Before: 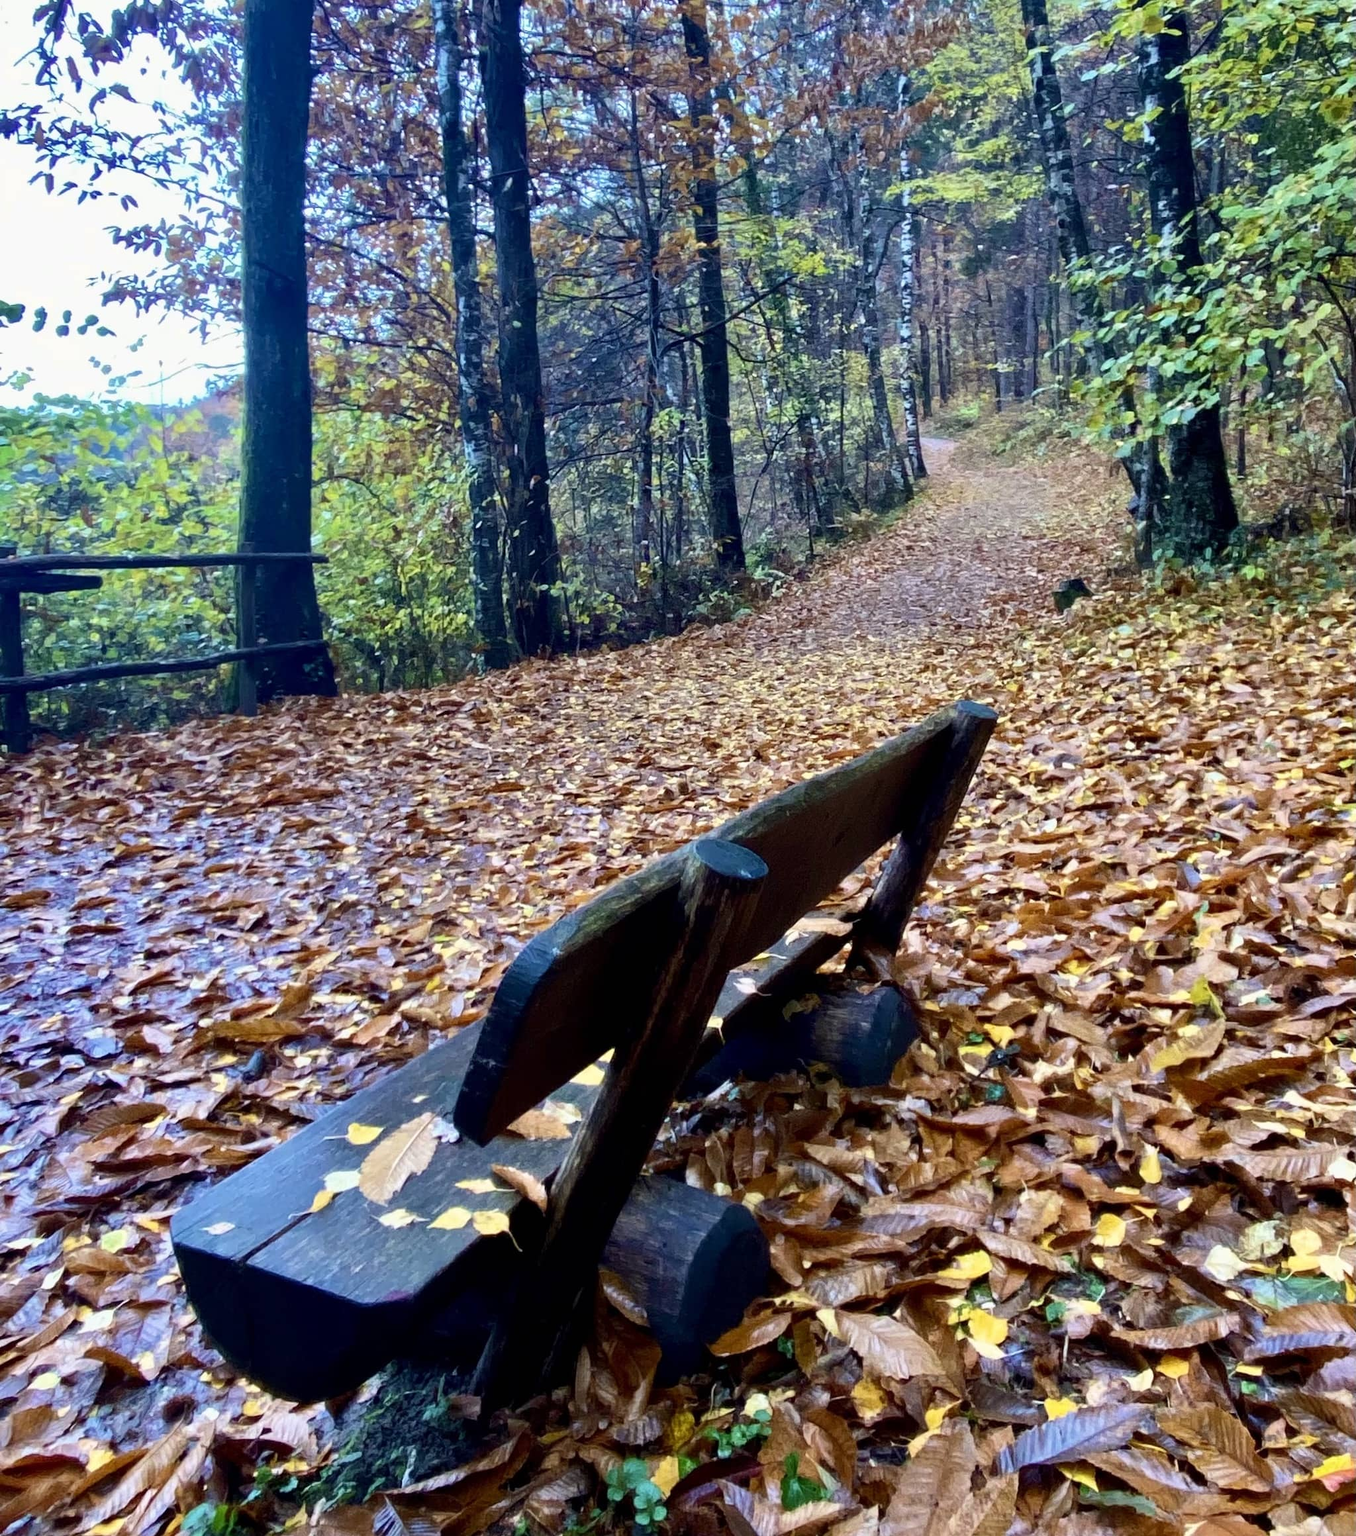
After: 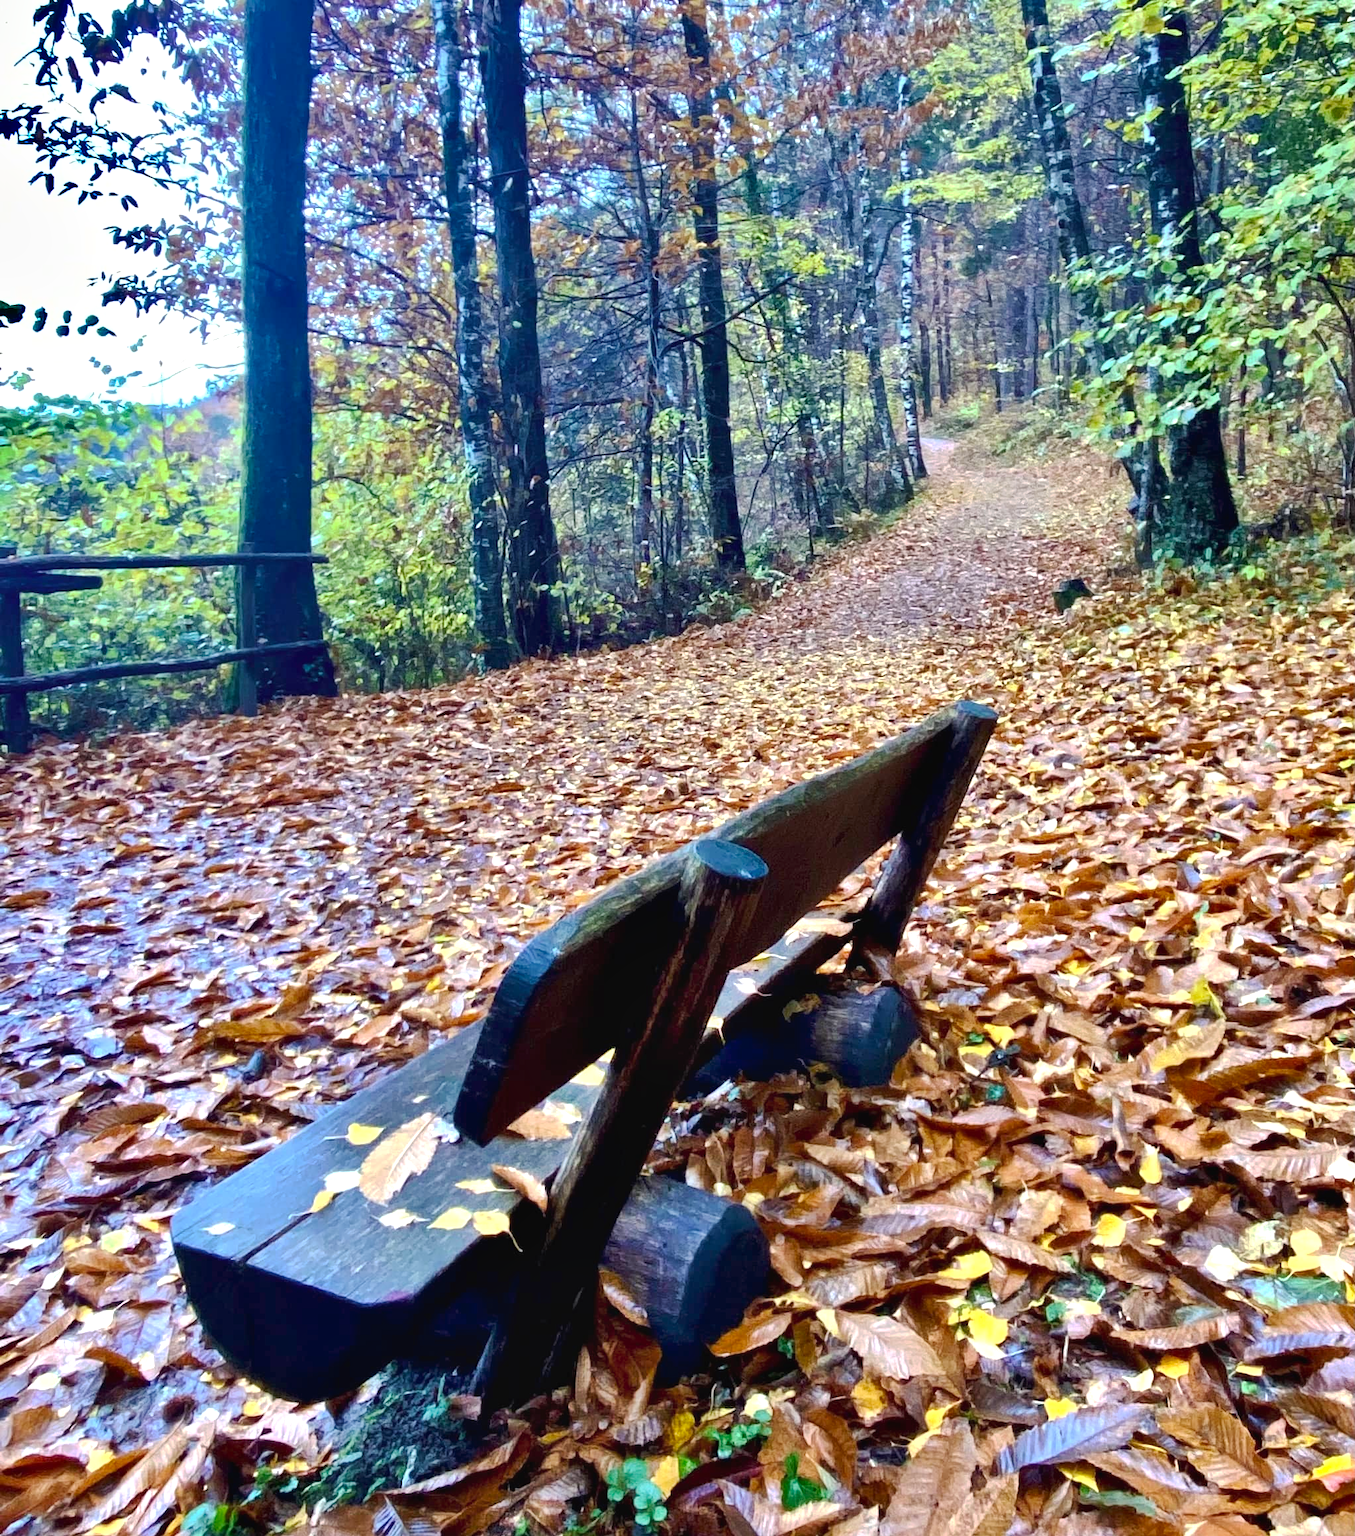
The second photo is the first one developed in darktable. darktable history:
exposure: black level correction 0, exposure 0.5 EV, compensate exposure bias true, compensate highlight preservation false
shadows and highlights: low approximation 0.01, soften with gaussian
tone curve: curves: ch0 [(0, 0) (0.003, 0.018) (0.011, 0.024) (0.025, 0.038) (0.044, 0.067) (0.069, 0.098) (0.1, 0.13) (0.136, 0.165) (0.177, 0.205) (0.224, 0.249) (0.277, 0.304) (0.335, 0.365) (0.399, 0.432) (0.468, 0.505) (0.543, 0.579) (0.623, 0.652) (0.709, 0.725) (0.801, 0.802) (0.898, 0.876) (1, 1)], preserve colors none
